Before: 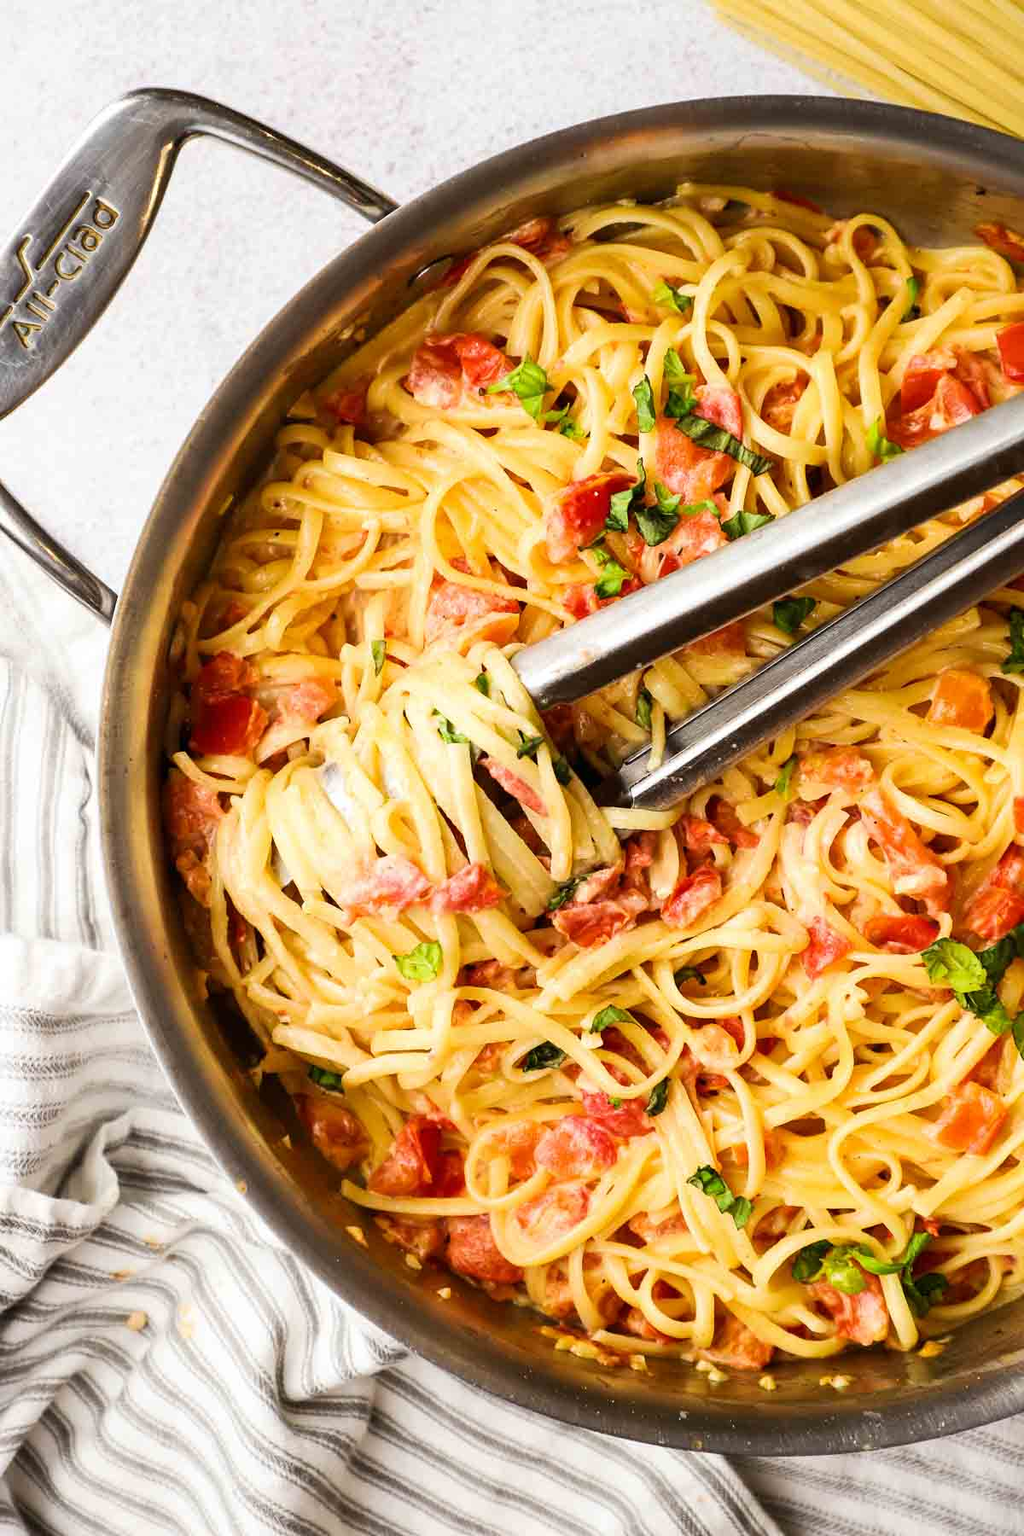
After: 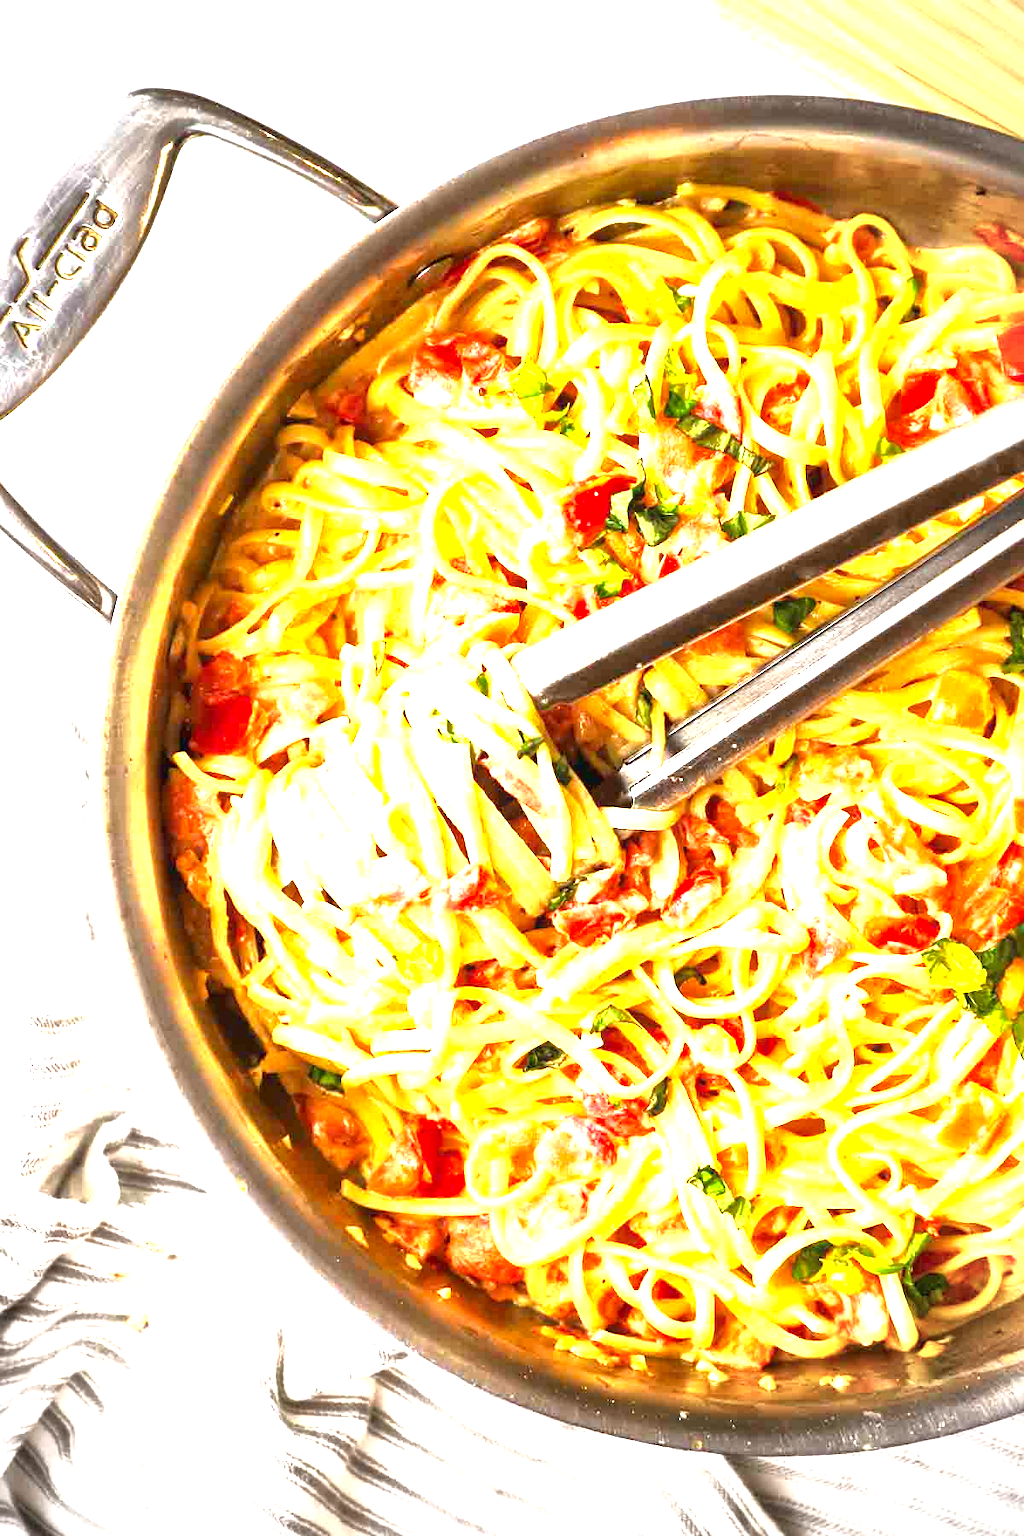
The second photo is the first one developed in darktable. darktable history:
contrast brightness saturation: contrast -0.11
local contrast: mode bilateral grid, contrast 20, coarseness 50, detail 179%, midtone range 0.2
exposure: exposure 2 EV, compensate highlight preservation false
vignetting: on, module defaults
